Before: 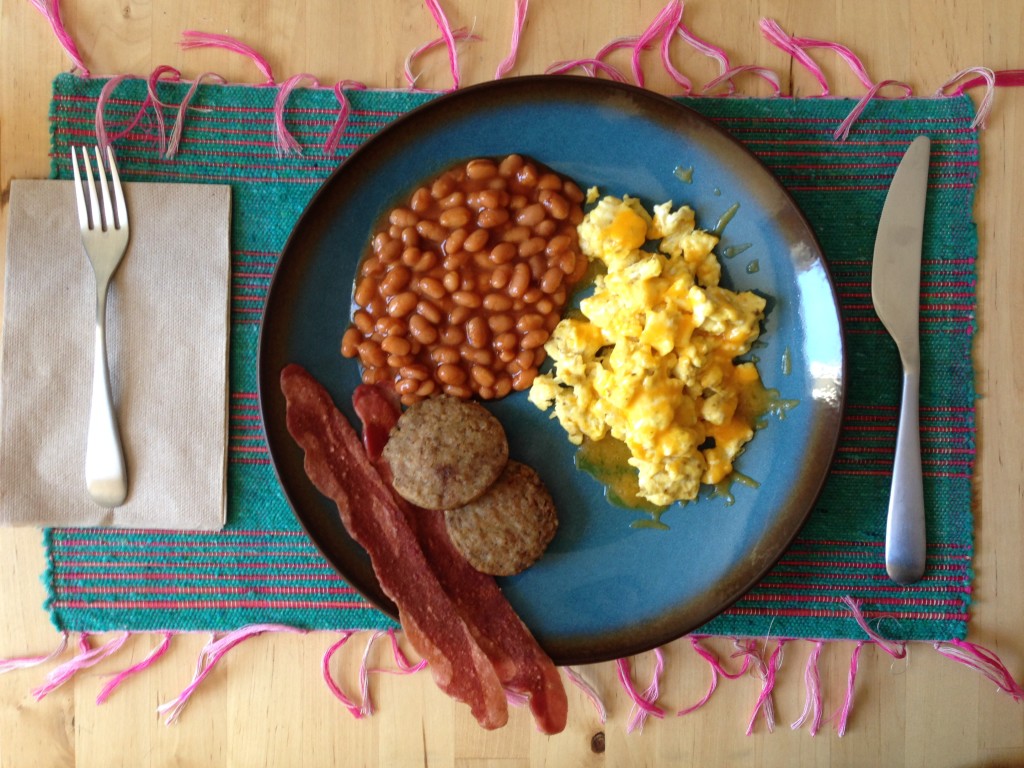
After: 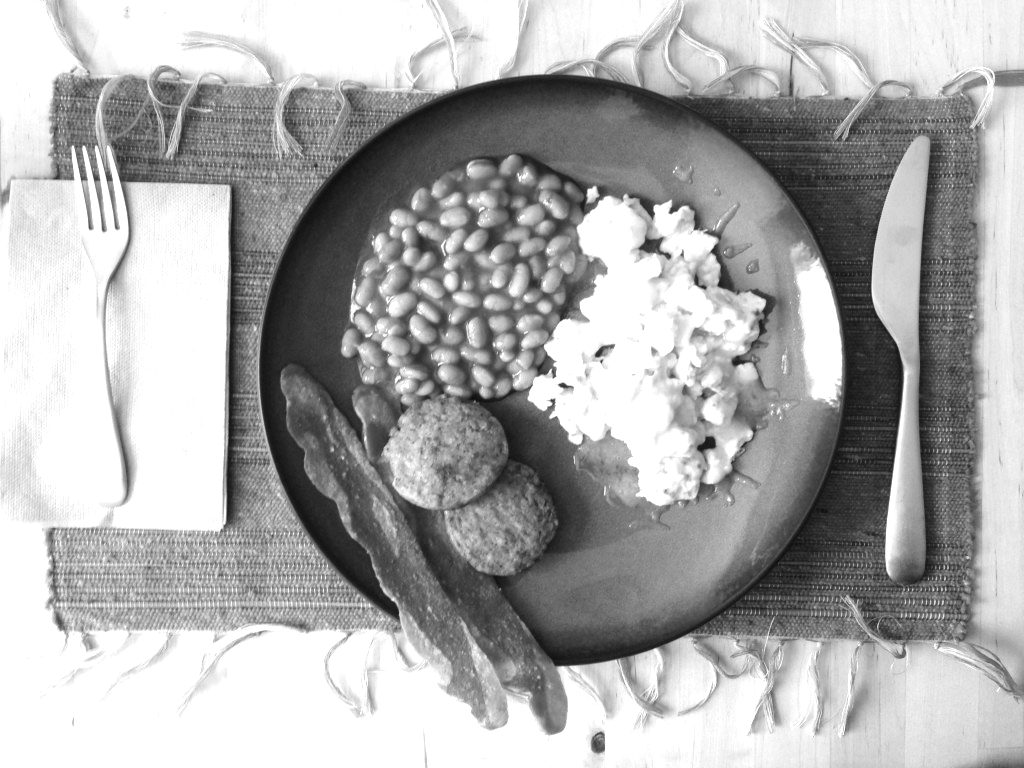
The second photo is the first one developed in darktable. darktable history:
monochrome: a 26.22, b 42.67, size 0.8
contrast brightness saturation: contrast 0.1, saturation -0.36
white balance: red 1.123, blue 0.83
exposure: black level correction 0, exposure 1.2 EV, compensate highlight preservation false
